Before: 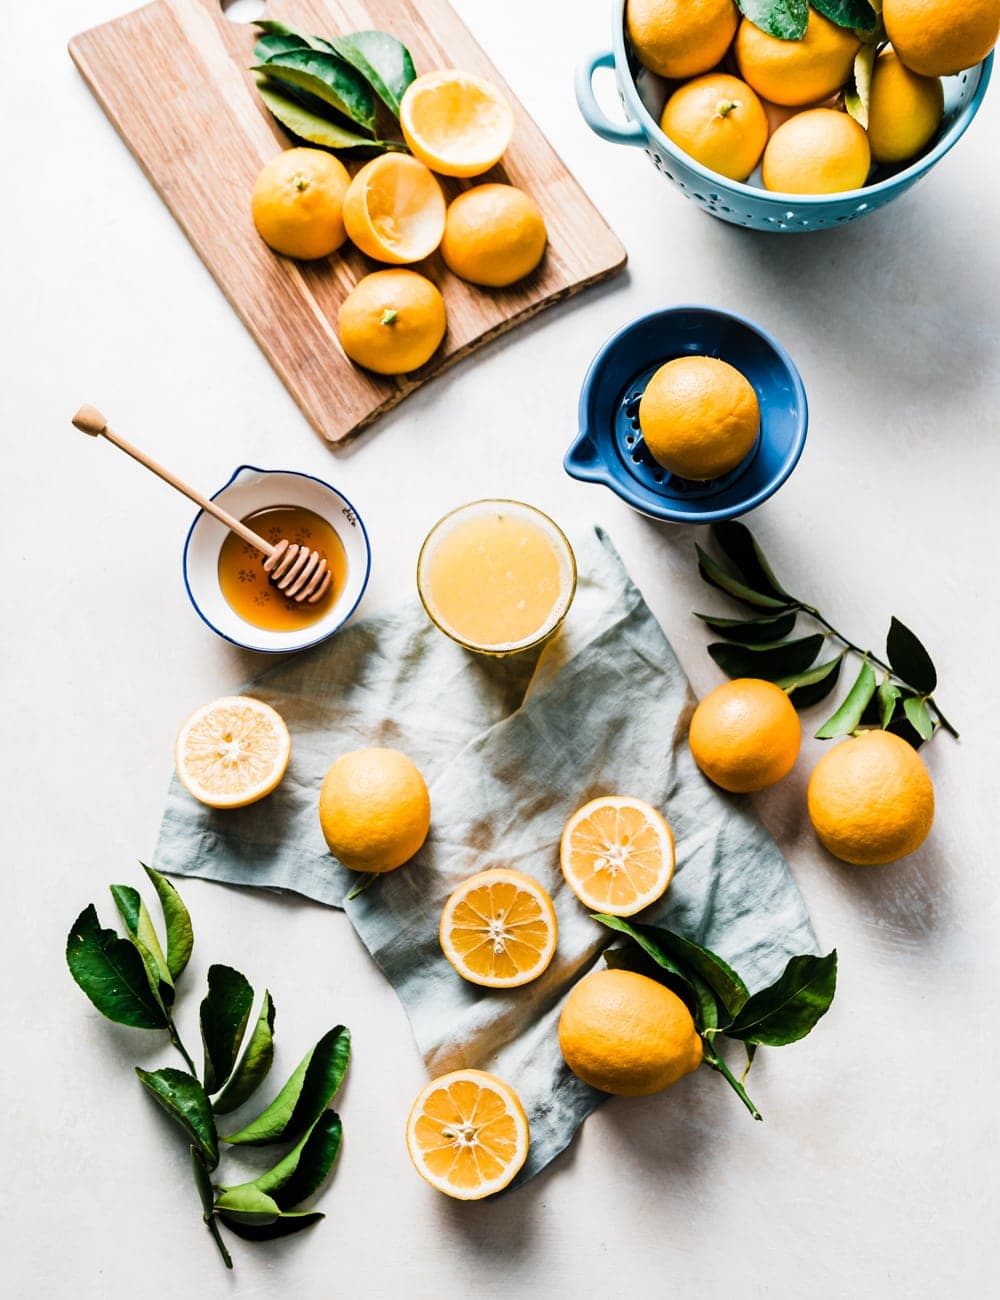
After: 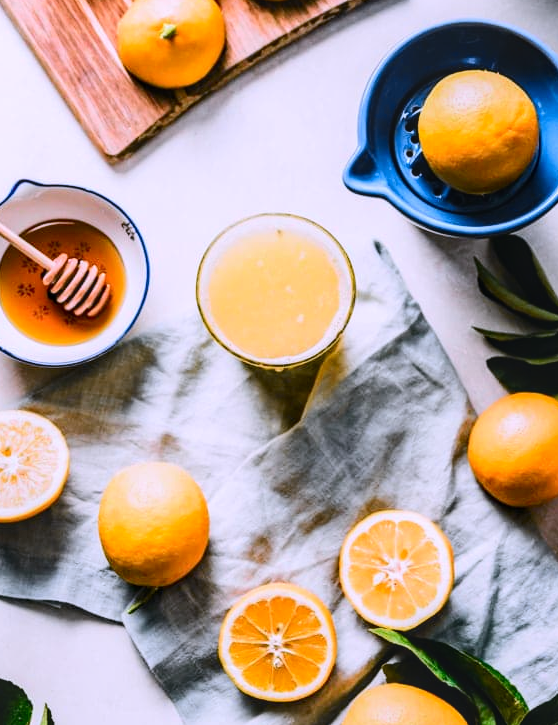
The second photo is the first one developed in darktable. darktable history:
white balance: red 1.042, blue 1.17
tone curve: curves: ch0 [(0, 0.02) (0.063, 0.058) (0.262, 0.243) (0.447, 0.468) (0.544, 0.596) (0.805, 0.823) (1, 0.952)]; ch1 [(0, 0) (0.339, 0.31) (0.417, 0.401) (0.452, 0.455) (0.482, 0.483) (0.502, 0.499) (0.517, 0.506) (0.55, 0.542) (0.588, 0.604) (0.729, 0.782) (1, 1)]; ch2 [(0, 0) (0.346, 0.34) (0.431, 0.45) (0.485, 0.487) (0.5, 0.496) (0.527, 0.526) (0.56, 0.574) (0.613, 0.642) (0.679, 0.703) (1, 1)], color space Lab, independent channels, preserve colors none
crop and rotate: left 22.13%, top 22.054%, right 22.026%, bottom 22.102%
local contrast: on, module defaults
